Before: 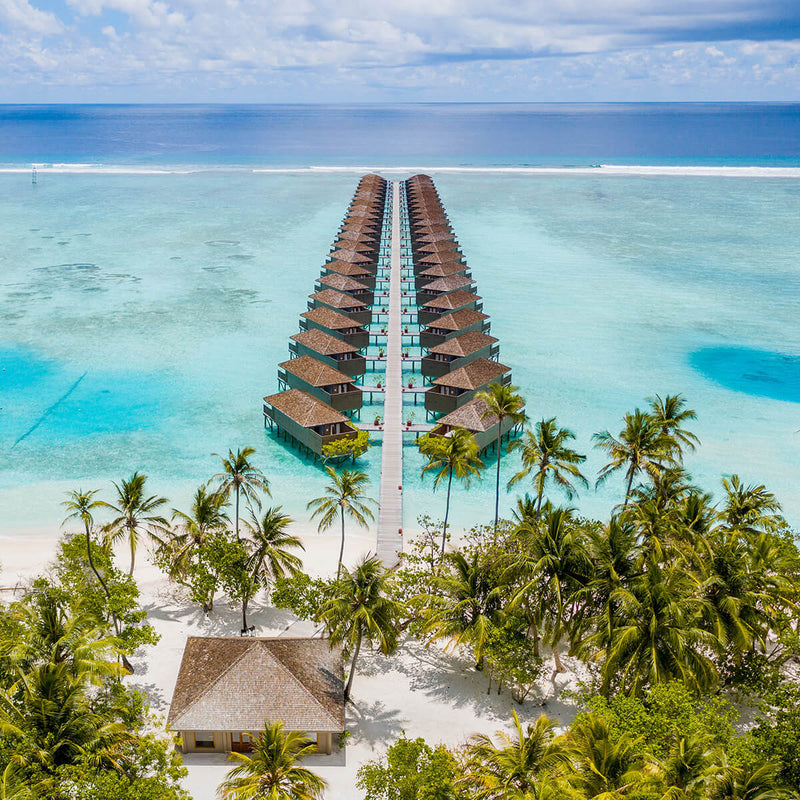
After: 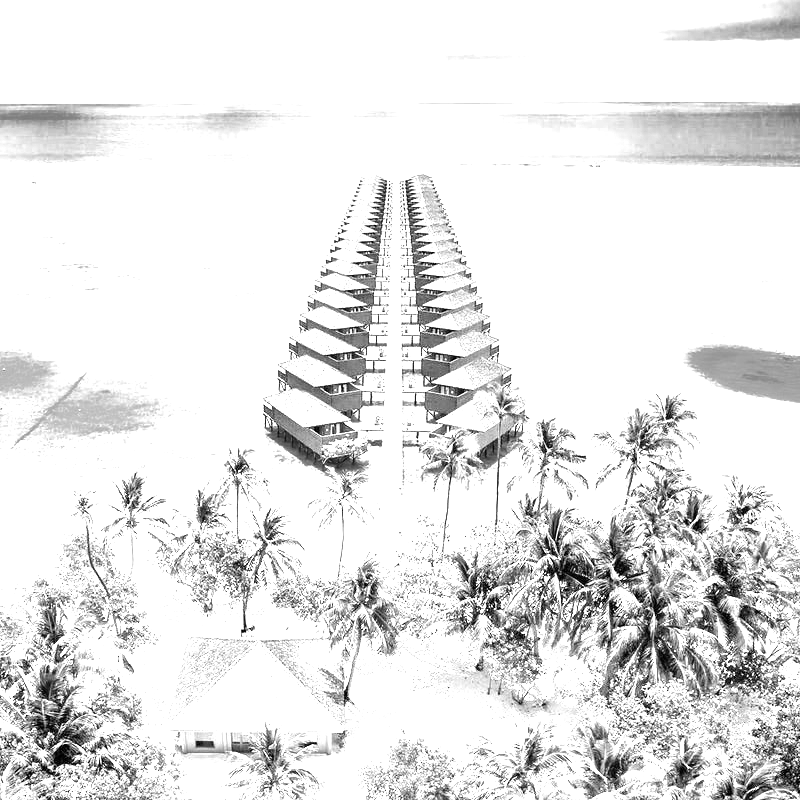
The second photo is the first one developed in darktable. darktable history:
monochrome: a 2.21, b -1.33, size 2.2
white balance: red 4.26, blue 1.802
